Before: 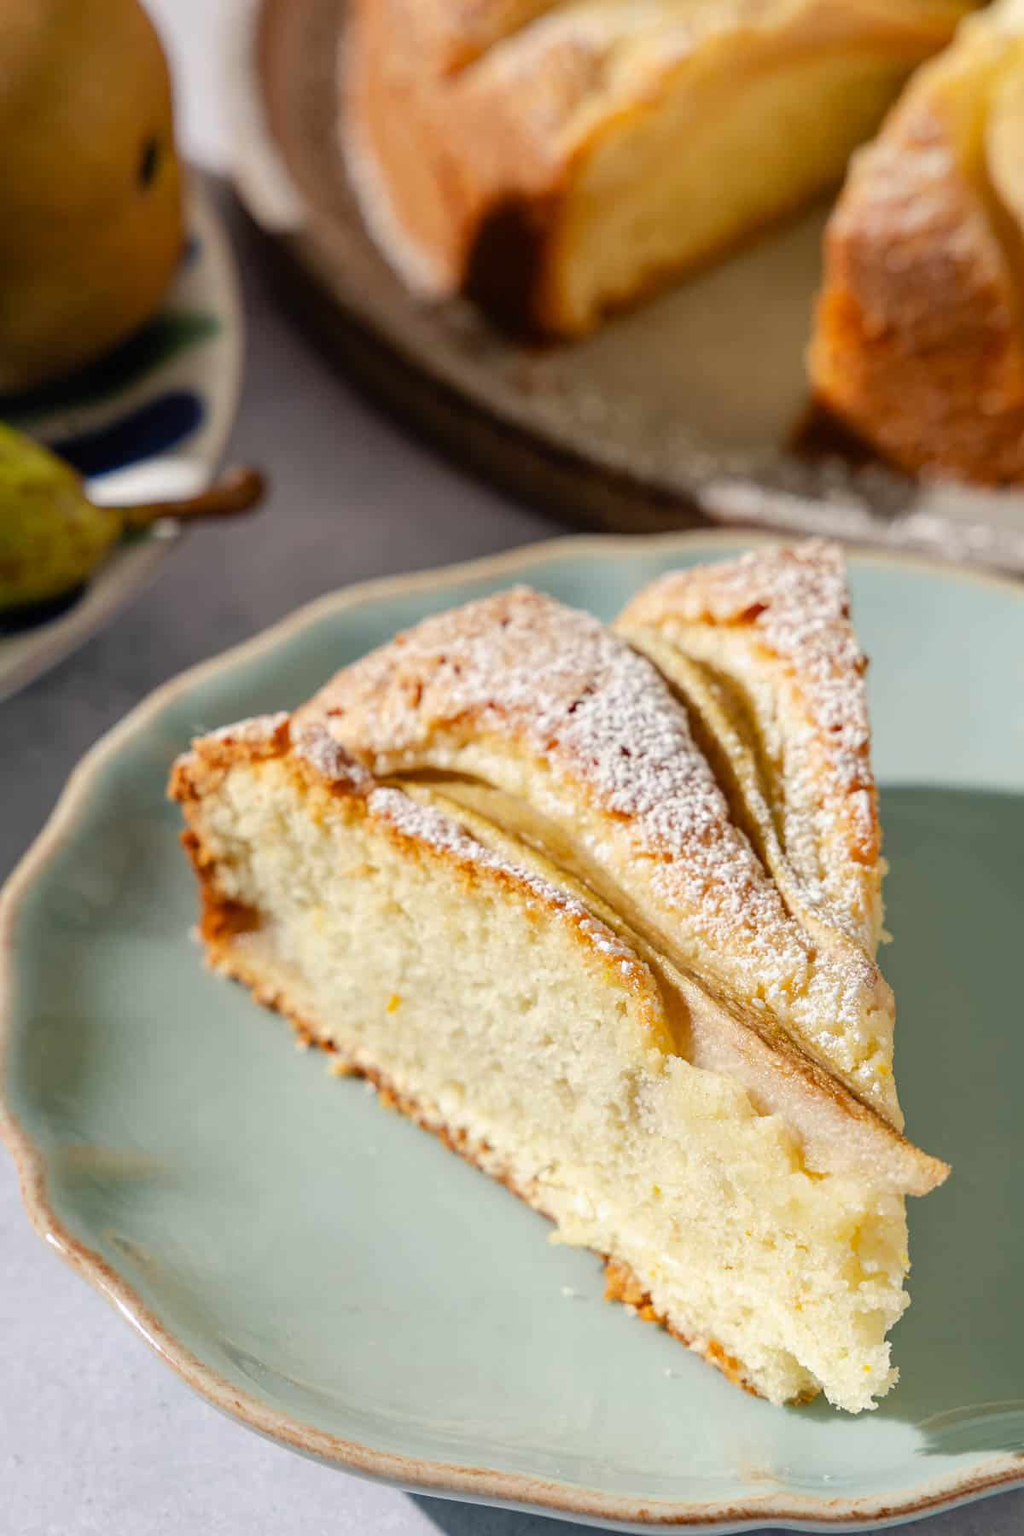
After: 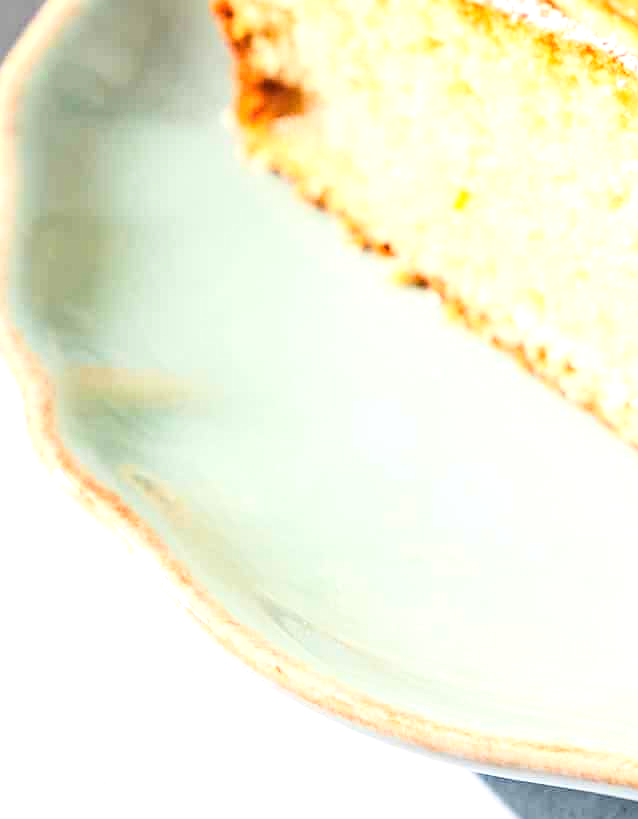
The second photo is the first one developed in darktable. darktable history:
sharpen: radius 1.323, amount 0.293, threshold 0.049
exposure: black level correction 0, exposure 1.107 EV, compensate exposure bias true, compensate highlight preservation false
base curve: curves: ch0 [(0, 0) (0.036, 0.025) (0.121, 0.166) (0.206, 0.329) (0.605, 0.79) (1, 1)]
crop and rotate: top 54.271%, right 46.786%, bottom 0.222%
